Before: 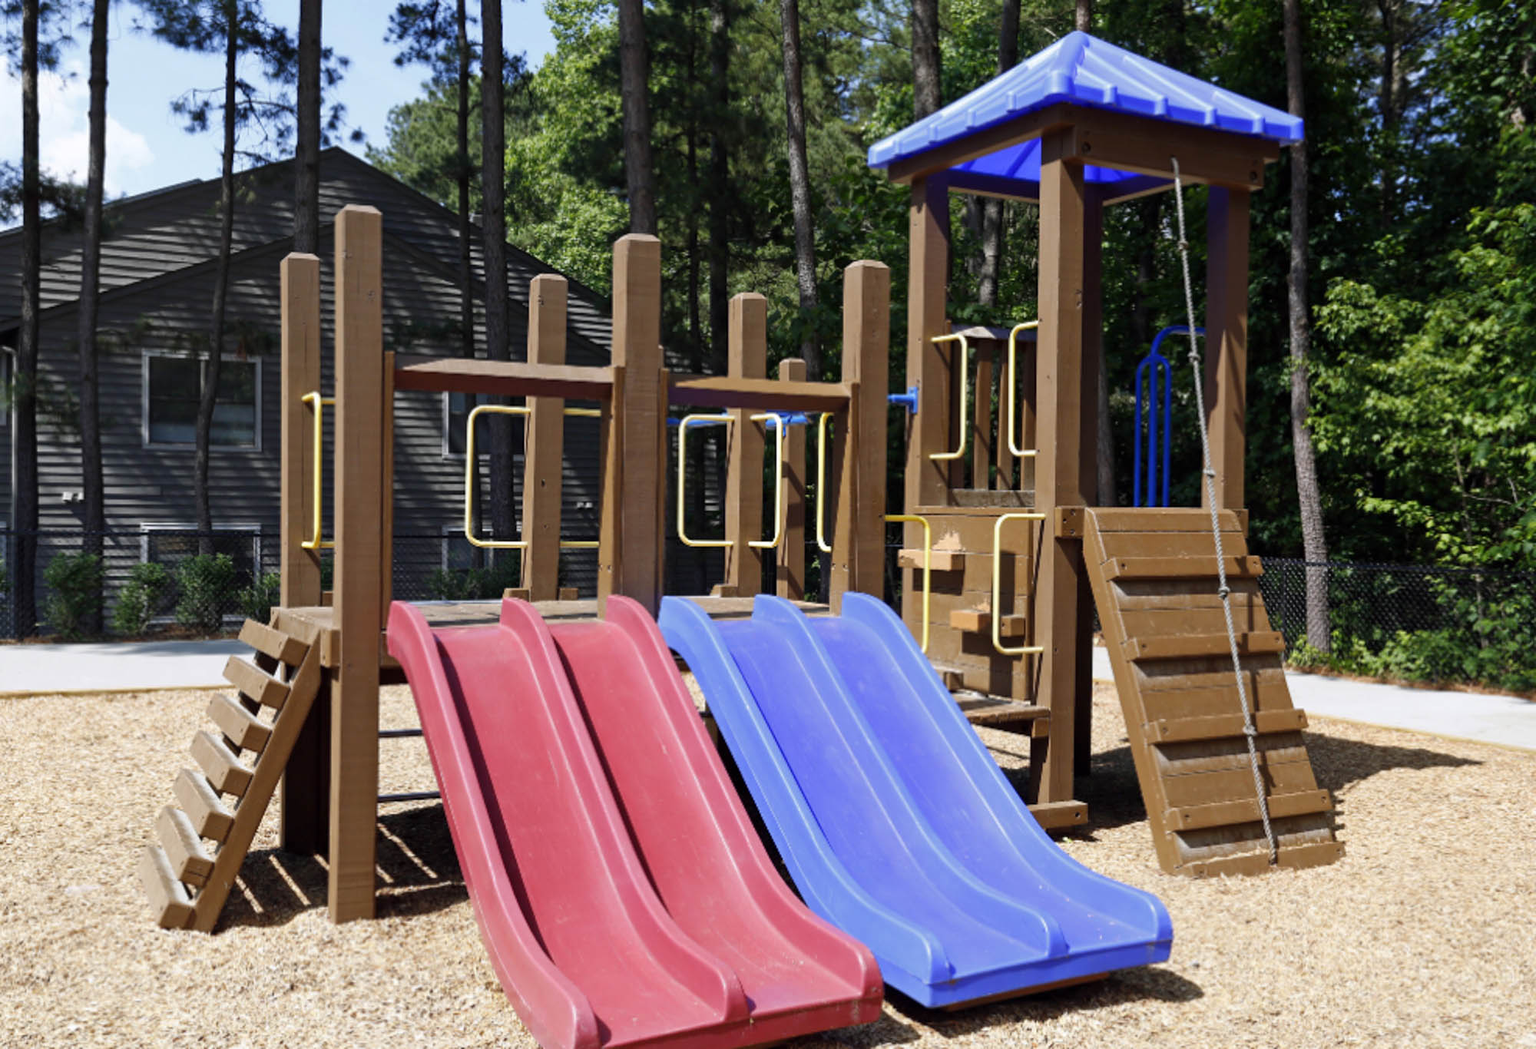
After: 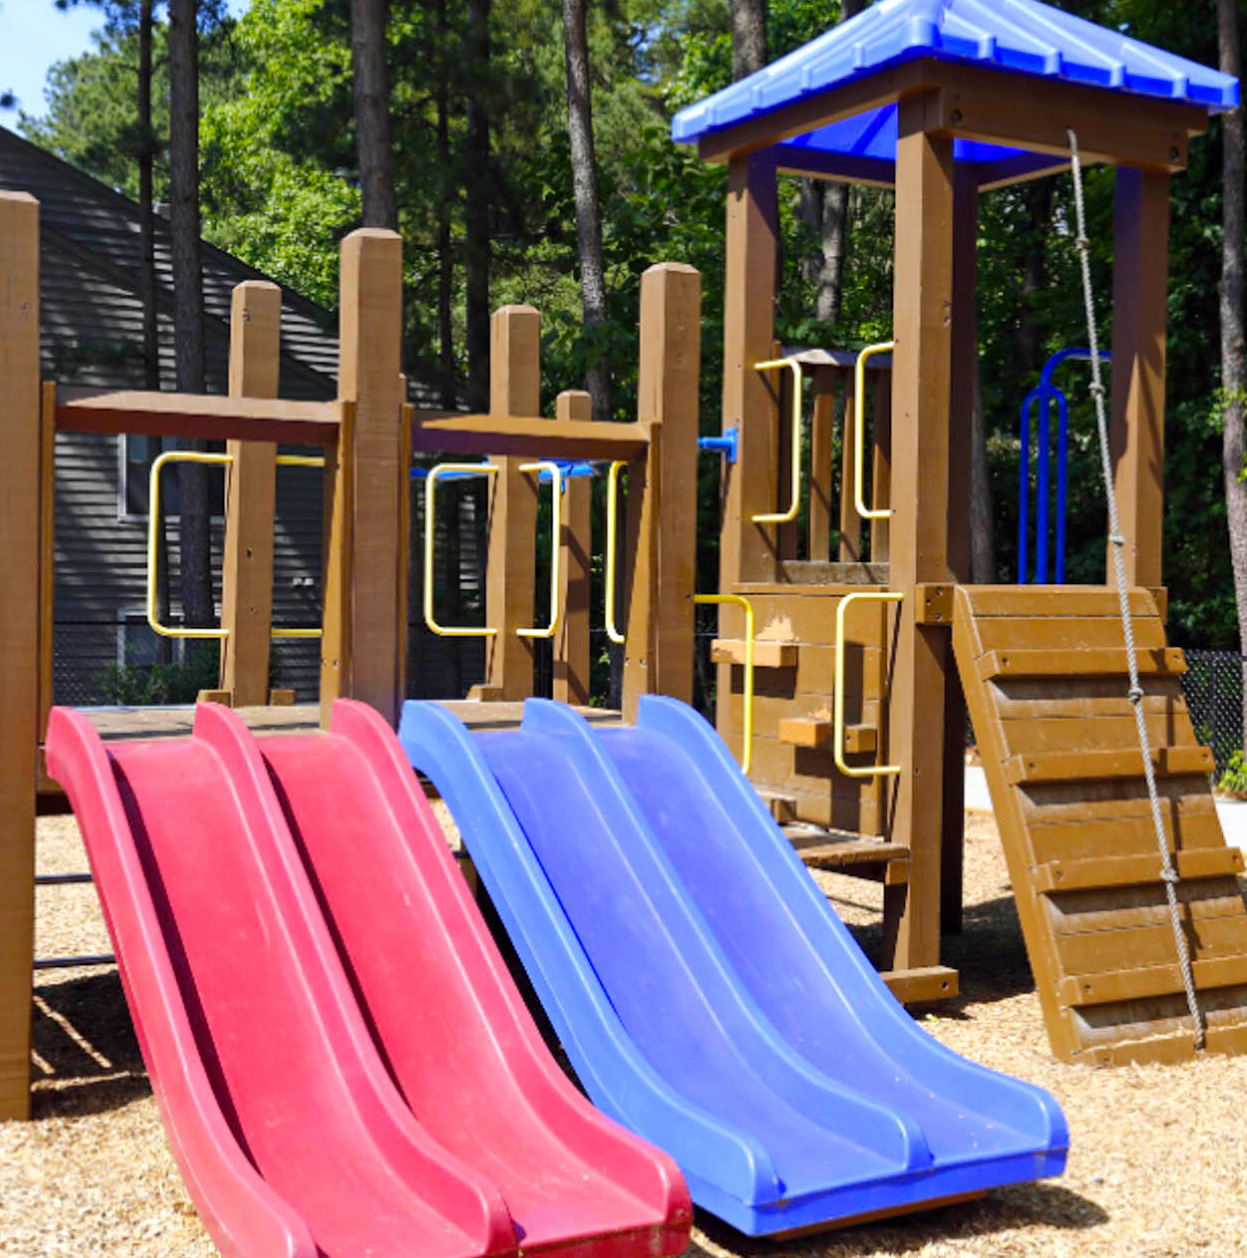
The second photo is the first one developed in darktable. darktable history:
crop and rotate: left 22.918%, top 5.629%, right 14.711%, bottom 2.247%
exposure: exposure 0.2 EV, compensate highlight preservation false
color balance rgb: perceptual saturation grading › global saturation 25%, perceptual brilliance grading › mid-tones 10%, perceptual brilliance grading › shadows 15%, global vibrance 20%
